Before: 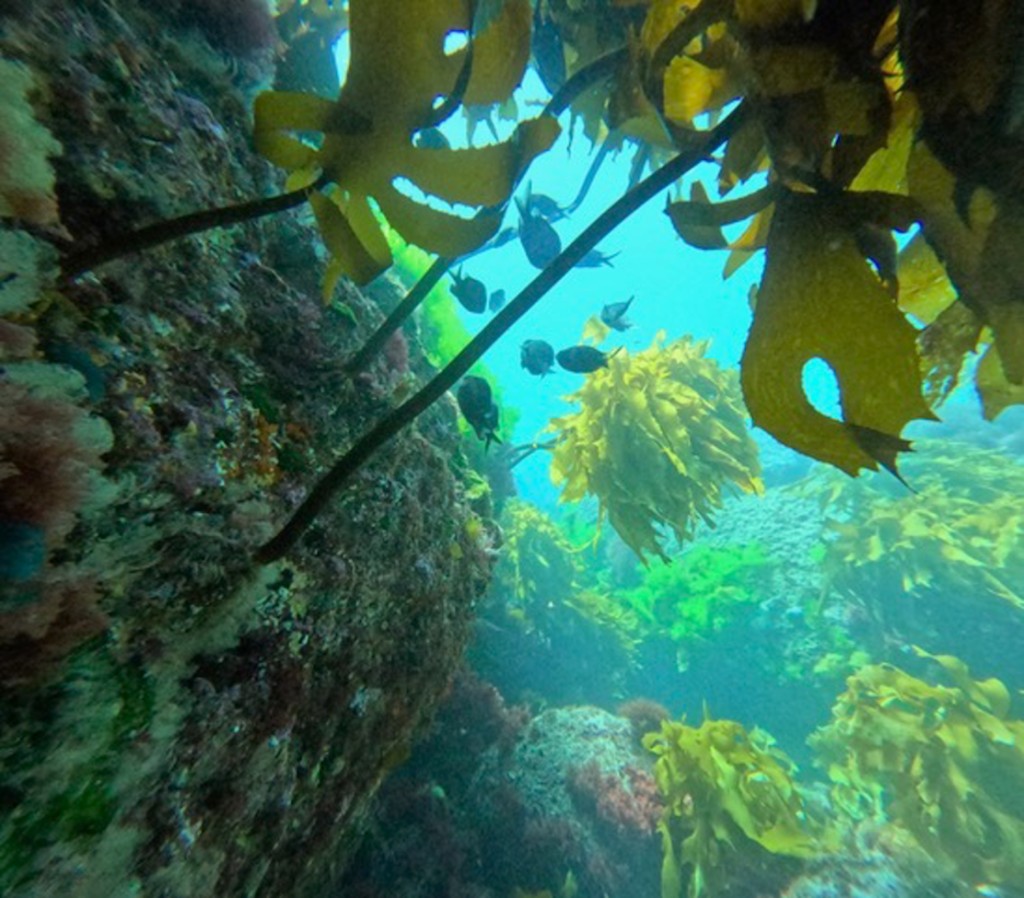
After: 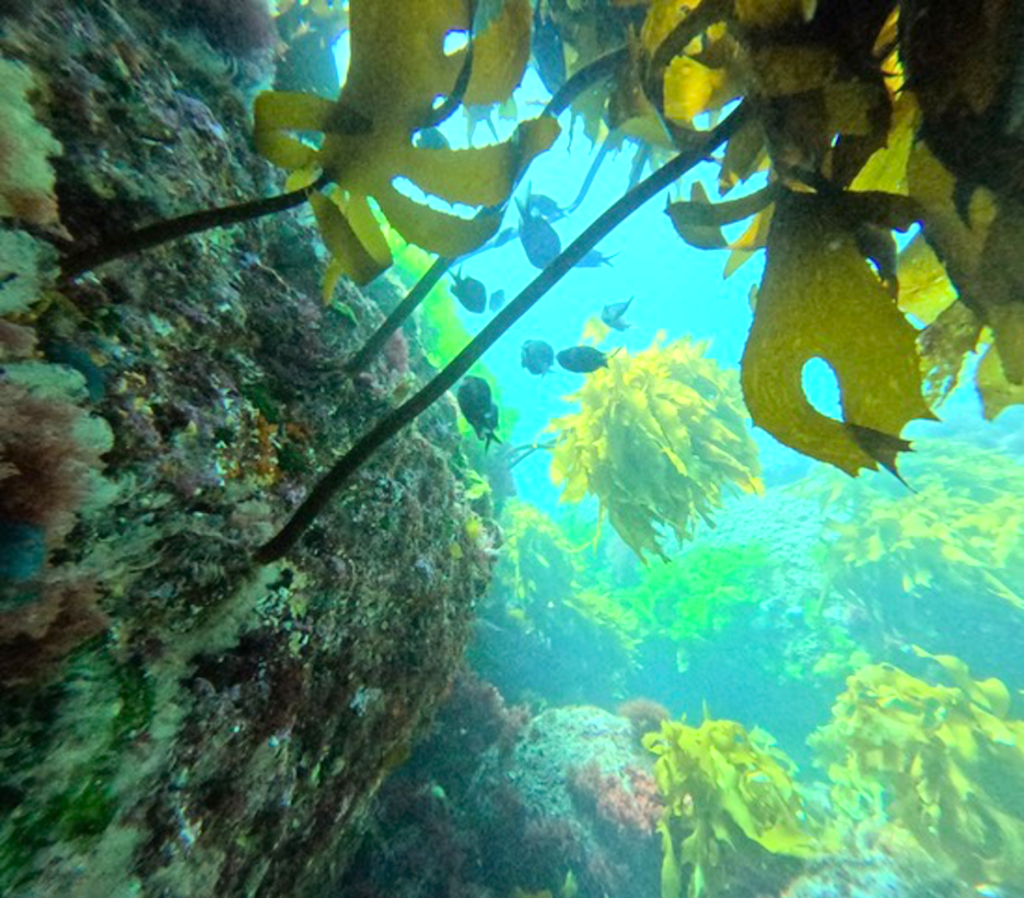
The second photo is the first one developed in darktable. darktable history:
tone curve: curves: ch0 [(0, 0) (0.55, 0.716) (0.841, 0.969)]
color correction: highlights b* 3
